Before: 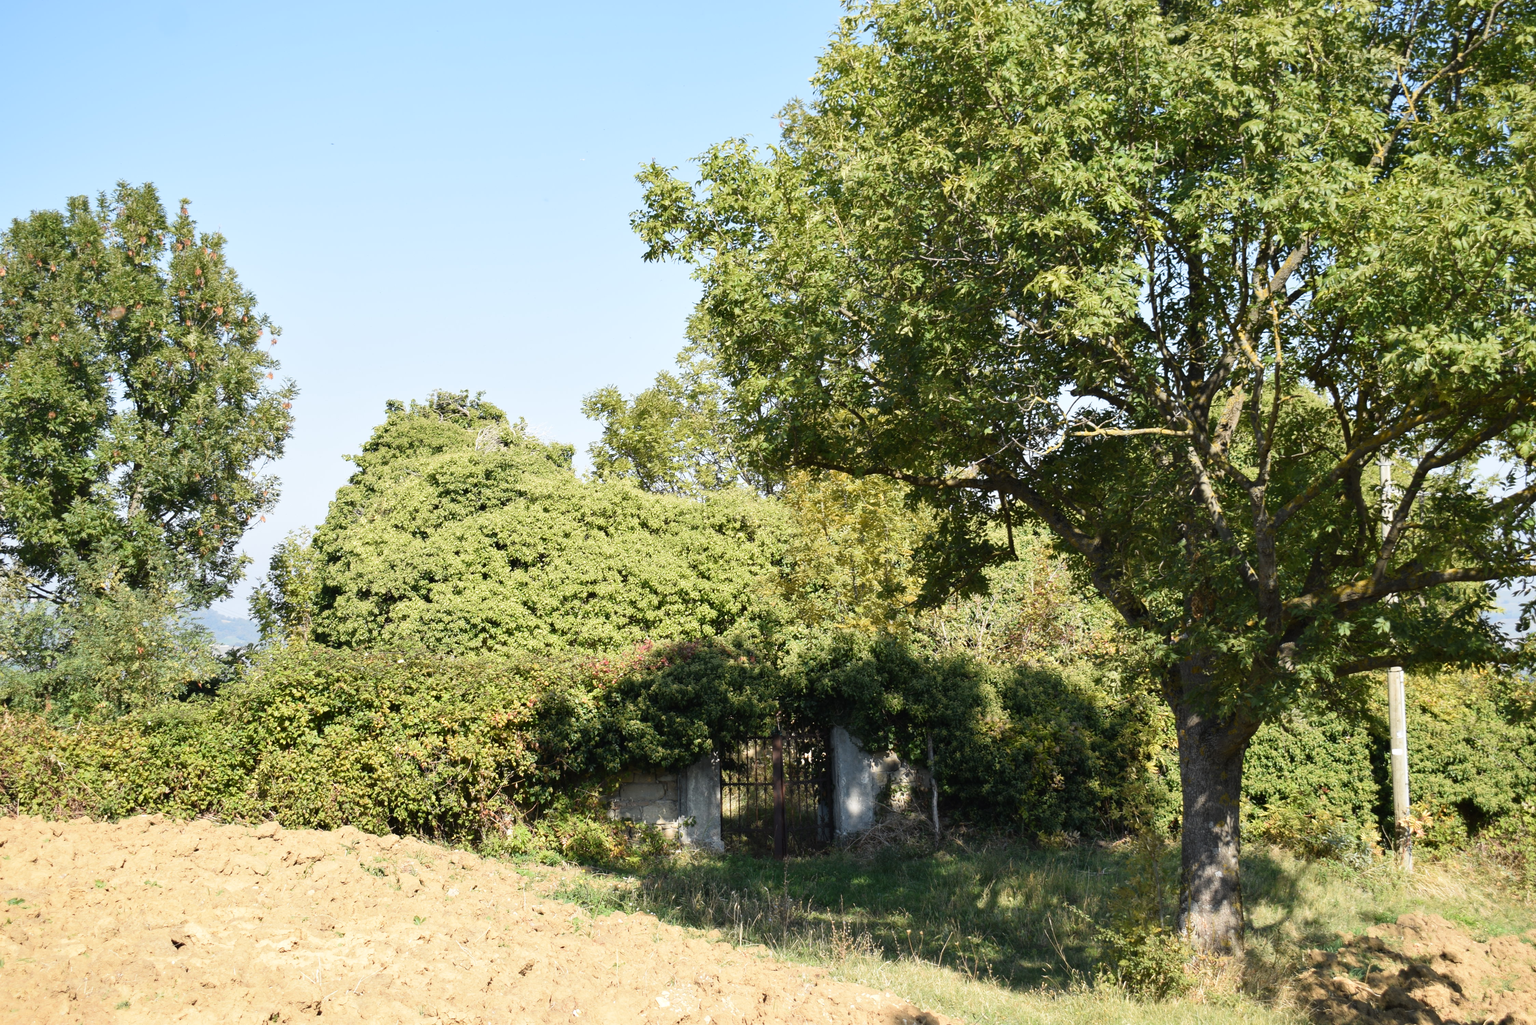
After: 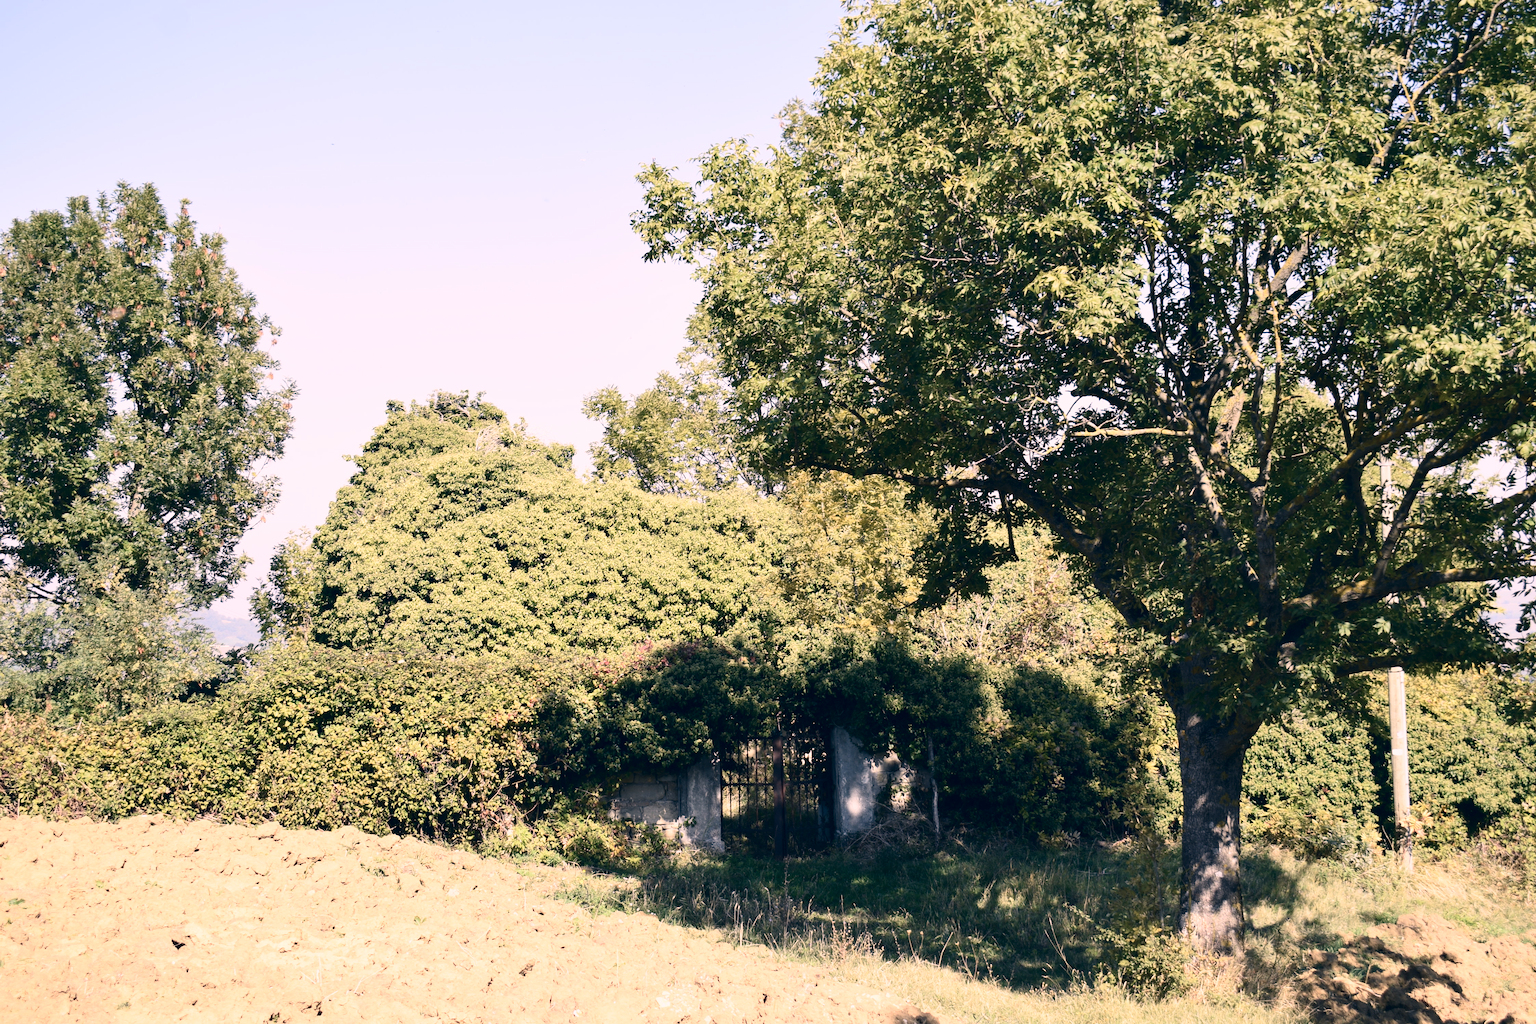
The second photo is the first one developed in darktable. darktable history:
color correction: highlights a* 14.46, highlights b* 5.85, shadows a* -5.53, shadows b* -15.24, saturation 0.85
contrast brightness saturation: contrast 0.22
